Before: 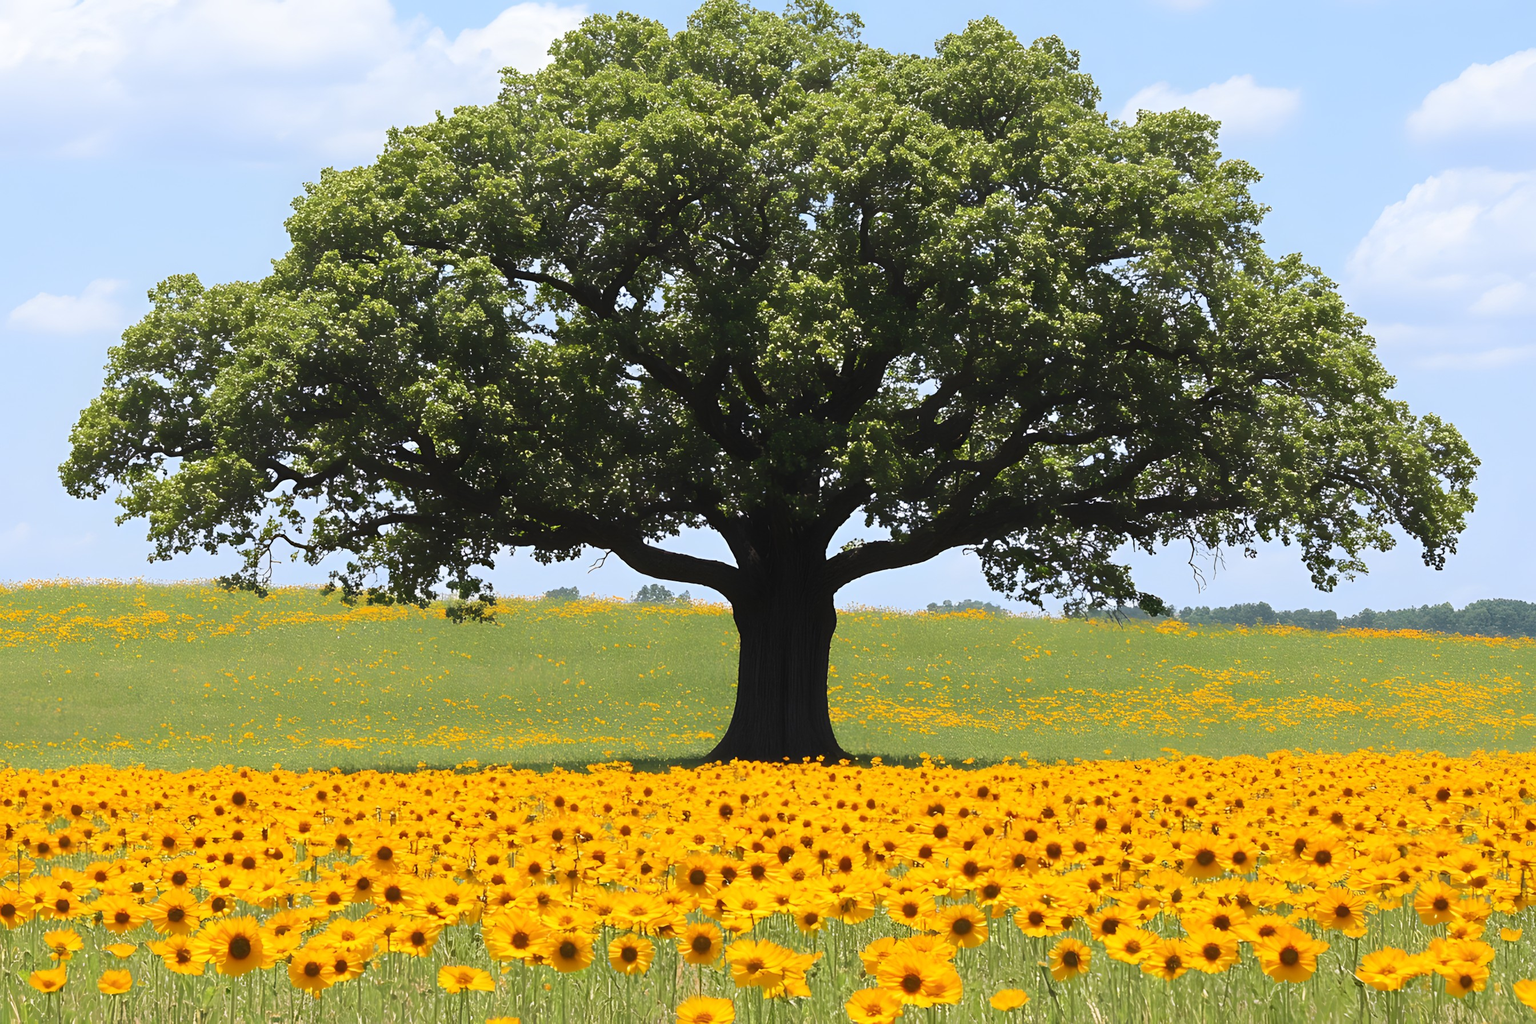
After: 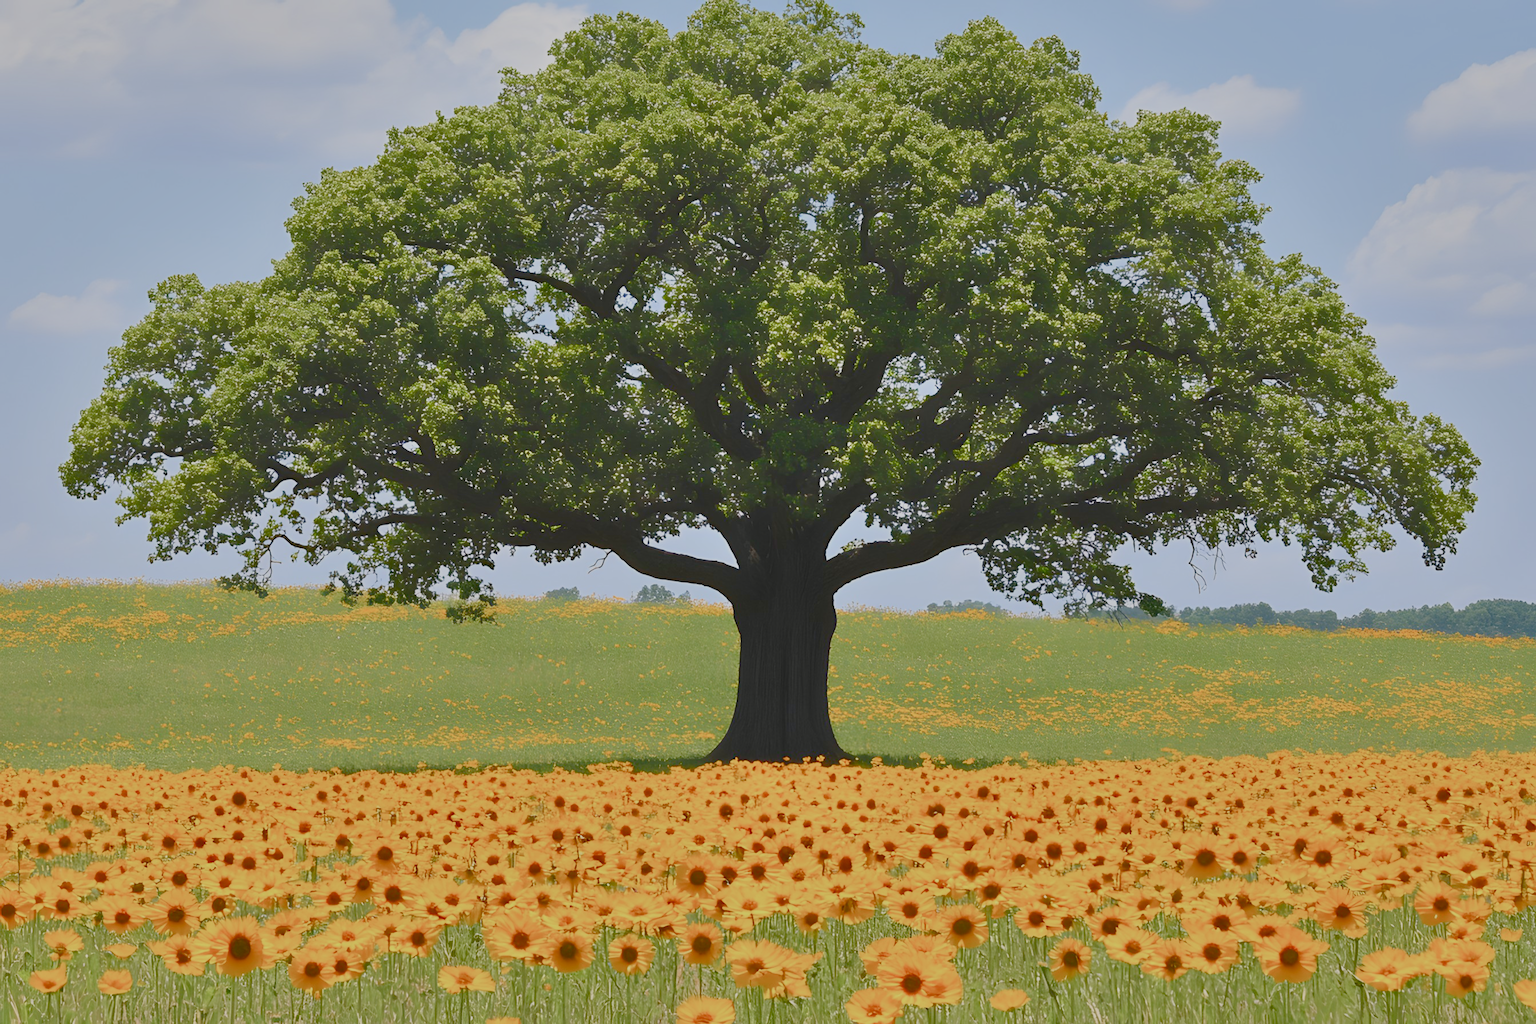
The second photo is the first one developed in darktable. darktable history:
color balance rgb: shadows lift › chroma 1%, shadows lift › hue 113°, highlights gain › chroma 0.2%, highlights gain › hue 333°, perceptual saturation grading › global saturation 20%, perceptual saturation grading › highlights -50%, perceptual saturation grading › shadows 25%, contrast -30%
shadows and highlights: low approximation 0.01, soften with gaussian
